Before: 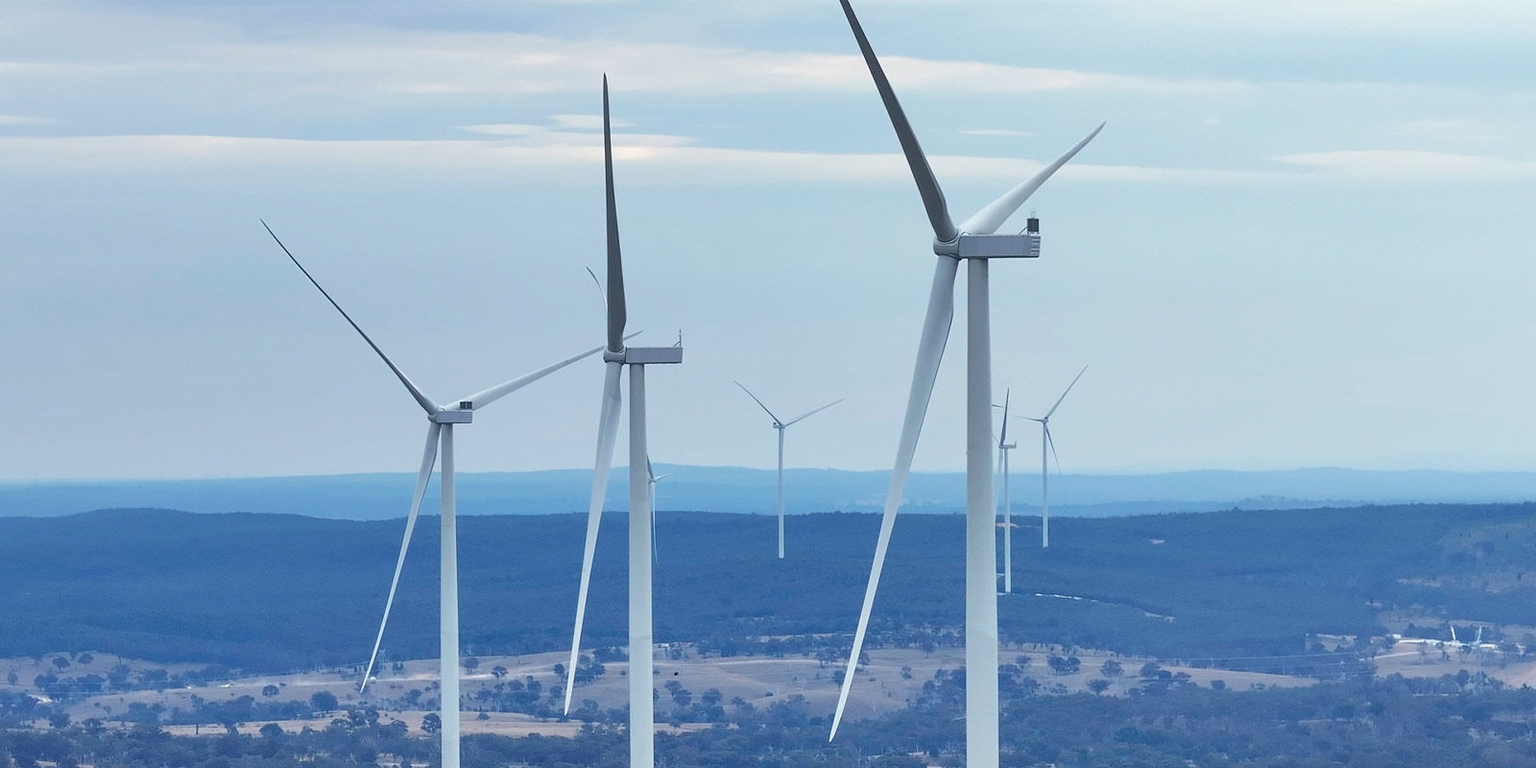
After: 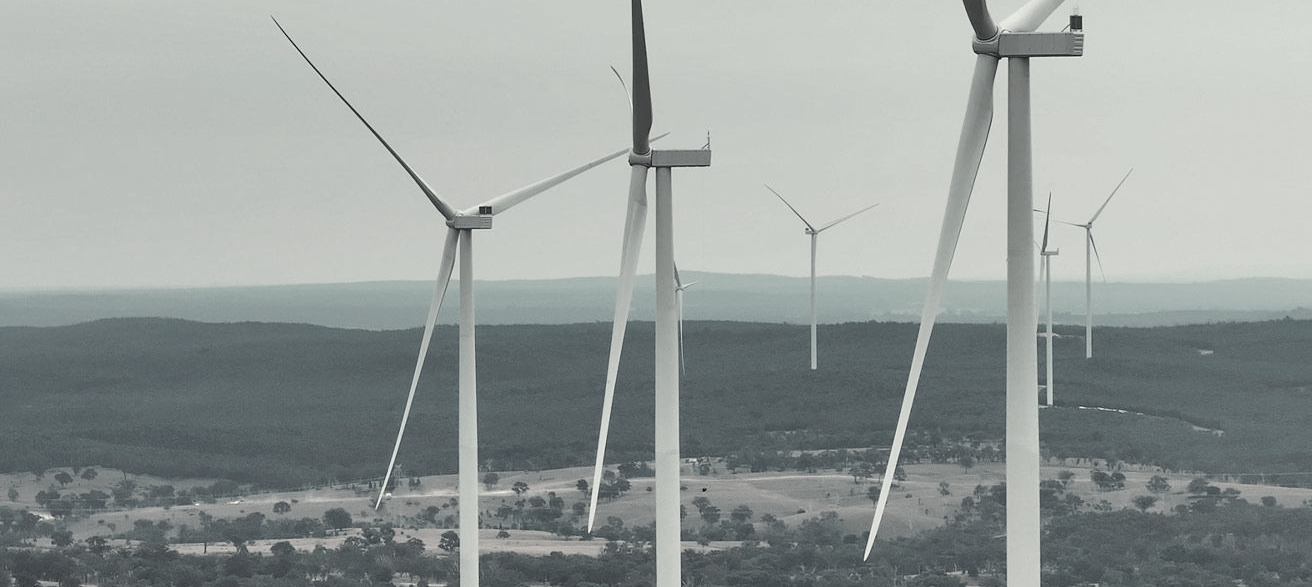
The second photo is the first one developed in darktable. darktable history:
white balance: red 1.08, blue 0.791
crop: top 26.531%, right 17.959%
tone curve: curves: ch0 [(0, 0) (0.003, 0.013) (0.011, 0.016) (0.025, 0.023) (0.044, 0.036) (0.069, 0.051) (0.1, 0.076) (0.136, 0.107) (0.177, 0.145) (0.224, 0.186) (0.277, 0.246) (0.335, 0.311) (0.399, 0.378) (0.468, 0.462) (0.543, 0.548) (0.623, 0.636) (0.709, 0.728) (0.801, 0.816) (0.898, 0.9) (1, 1)], preserve colors none
color contrast: green-magenta contrast 0.3, blue-yellow contrast 0.15
